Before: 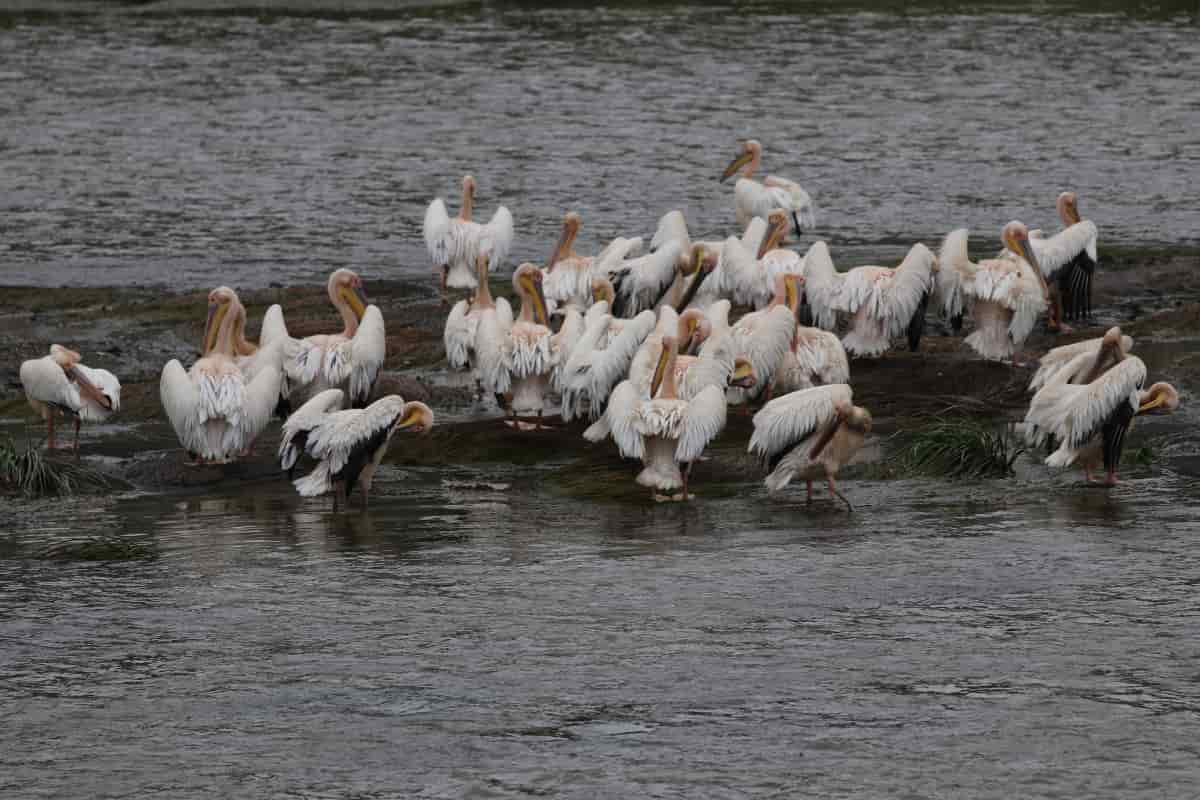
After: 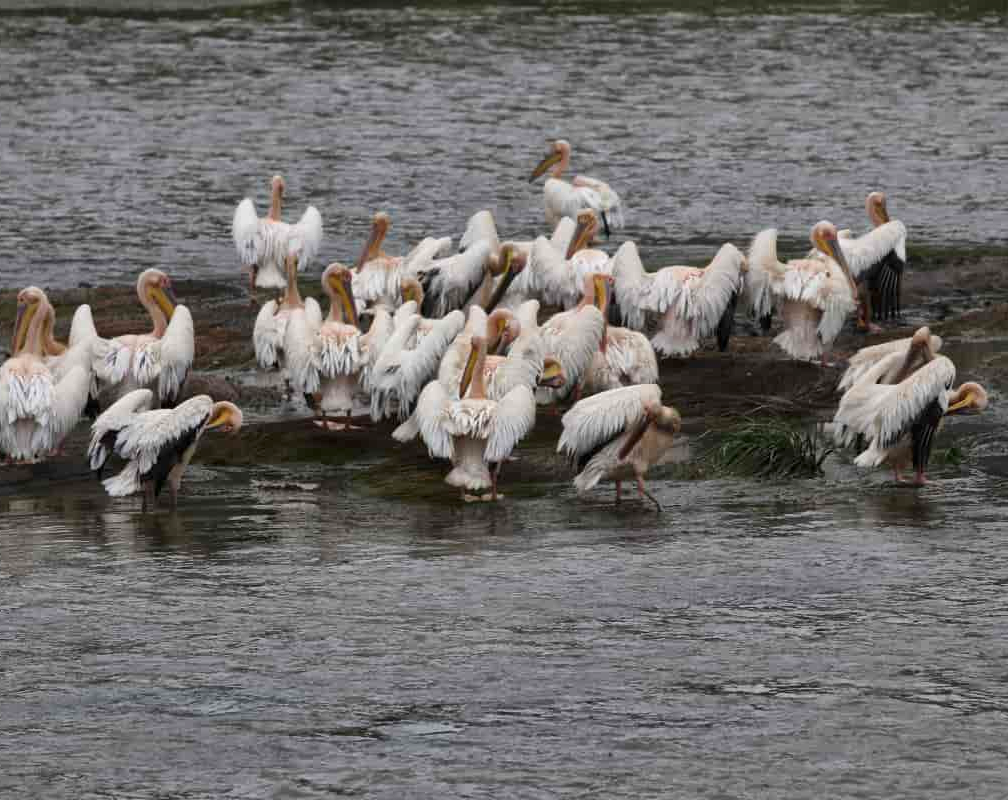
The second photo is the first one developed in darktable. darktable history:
shadows and highlights: shadows 80.68, white point adjustment -9.14, highlights -61.25, soften with gaussian
crop: left 15.929%
local contrast: mode bilateral grid, contrast 20, coarseness 50, detail 119%, midtone range 0.2
exposure: black level correction 0, exposure 0.691 EV, compensate exposure bias true, compensate highlight preservation false
